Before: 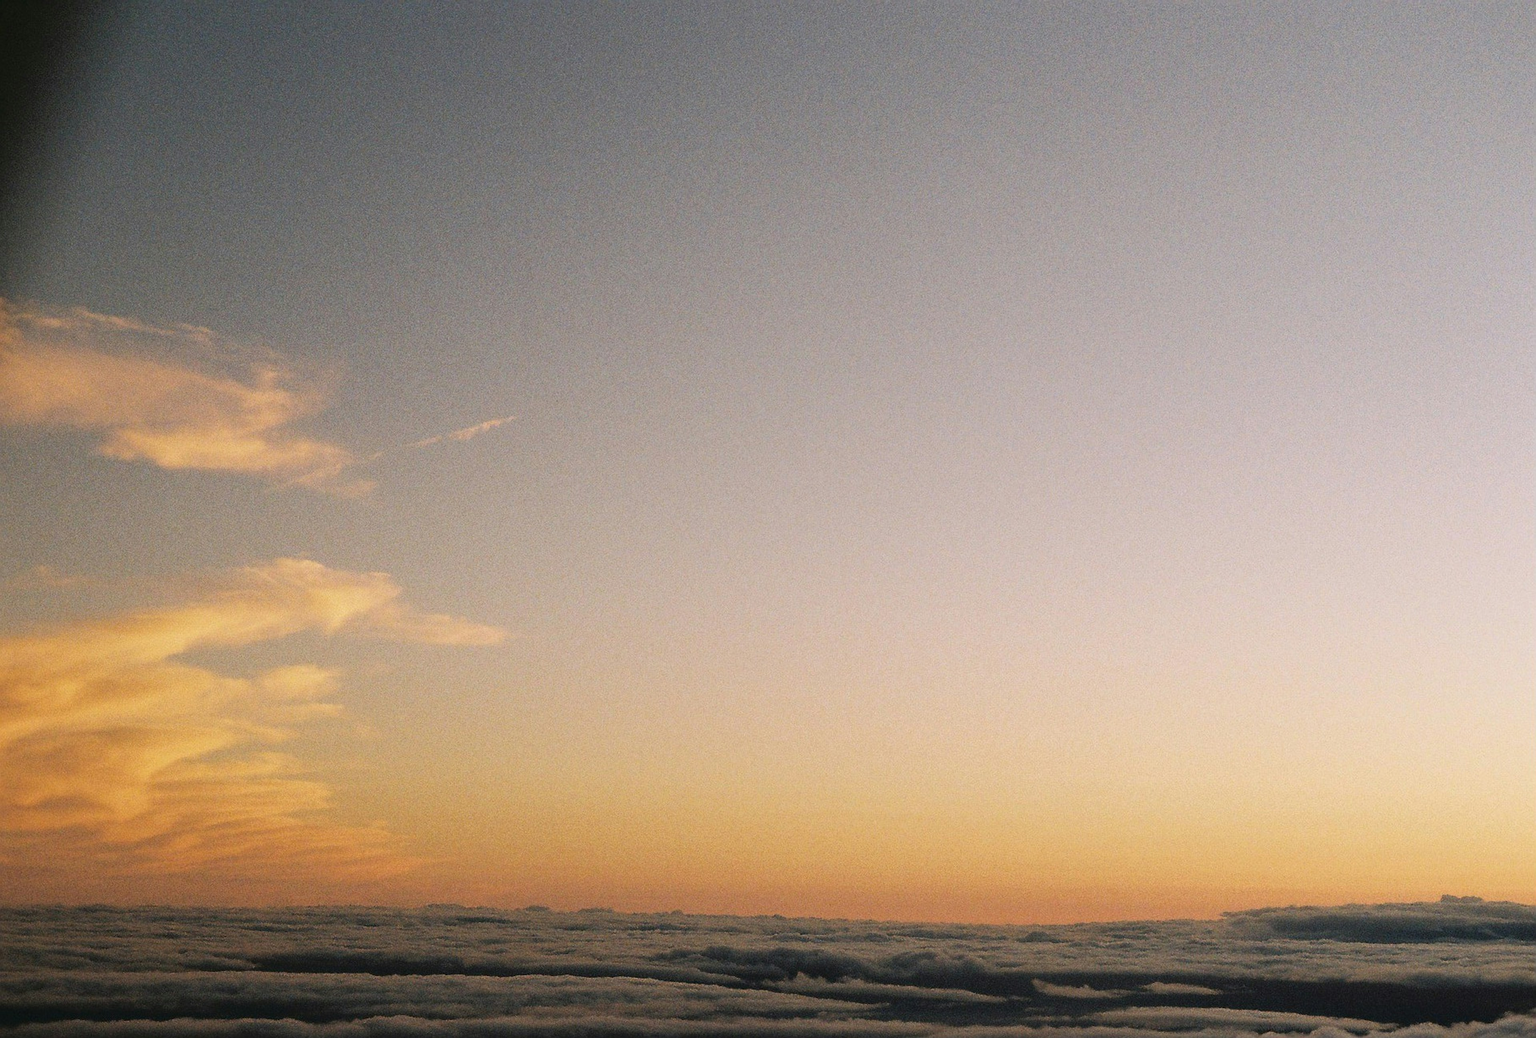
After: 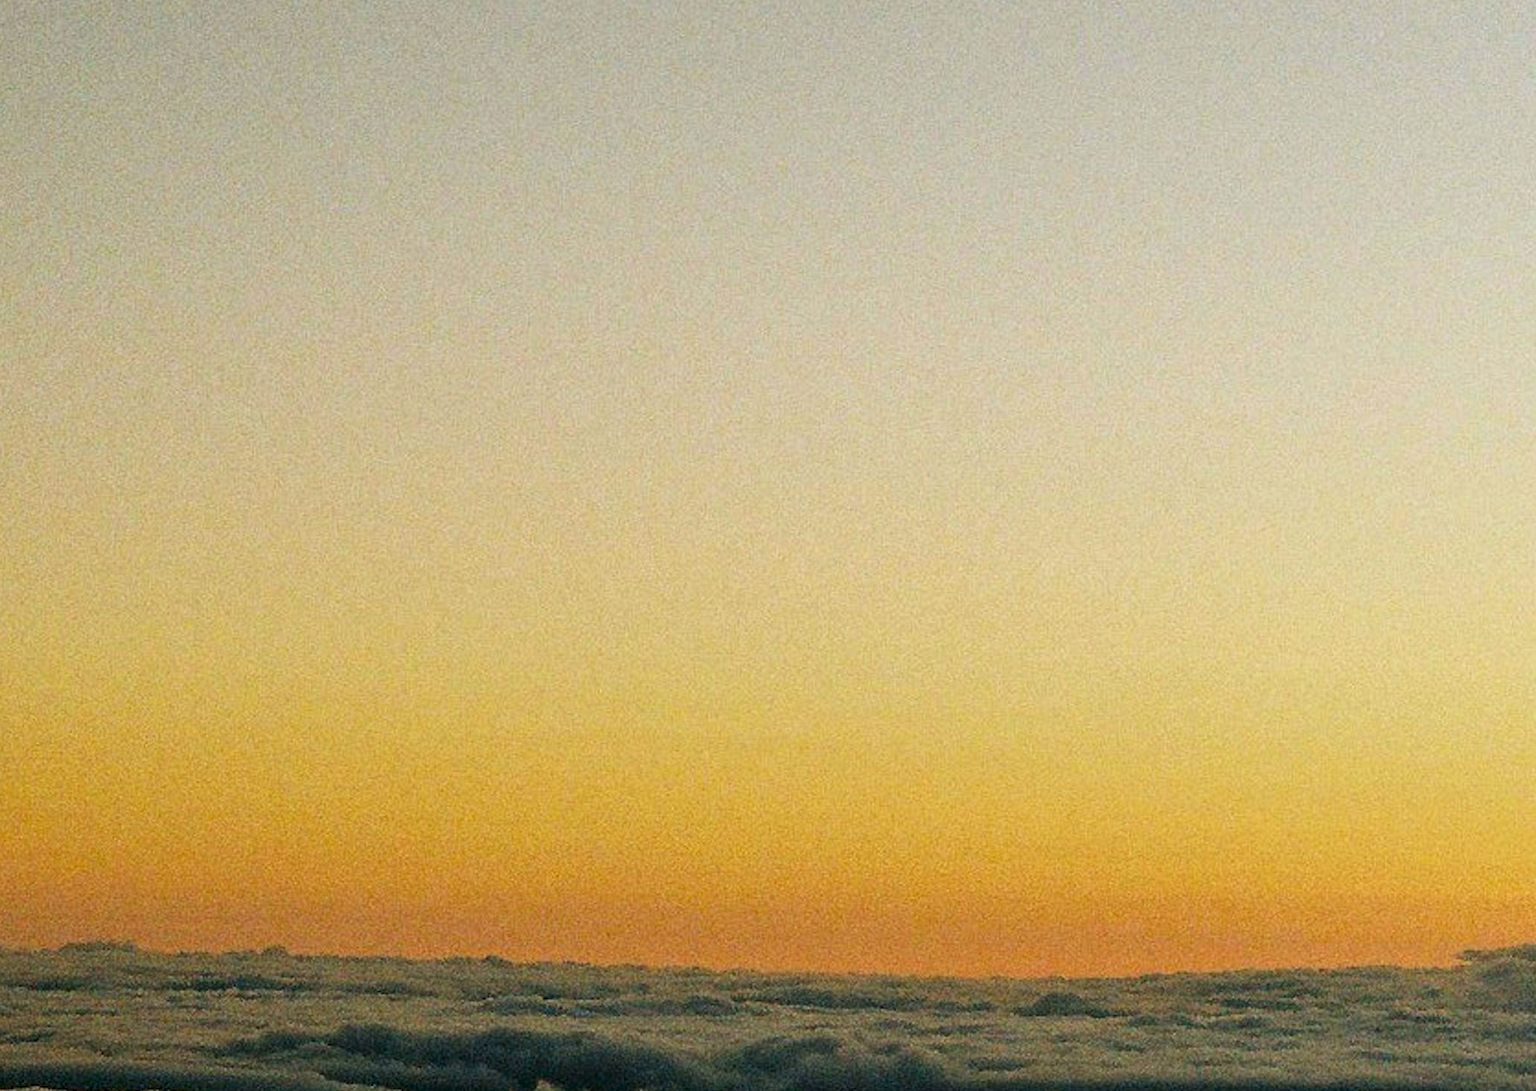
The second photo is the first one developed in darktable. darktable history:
crop: left 35.884%, top 45.81%, right 18.173%, bottom 5.845%
color correction: highlights a* -7.3, highlights b* 1.37, shadows a* -3.07, saturation 1.42
local contrast: on, module defaults
